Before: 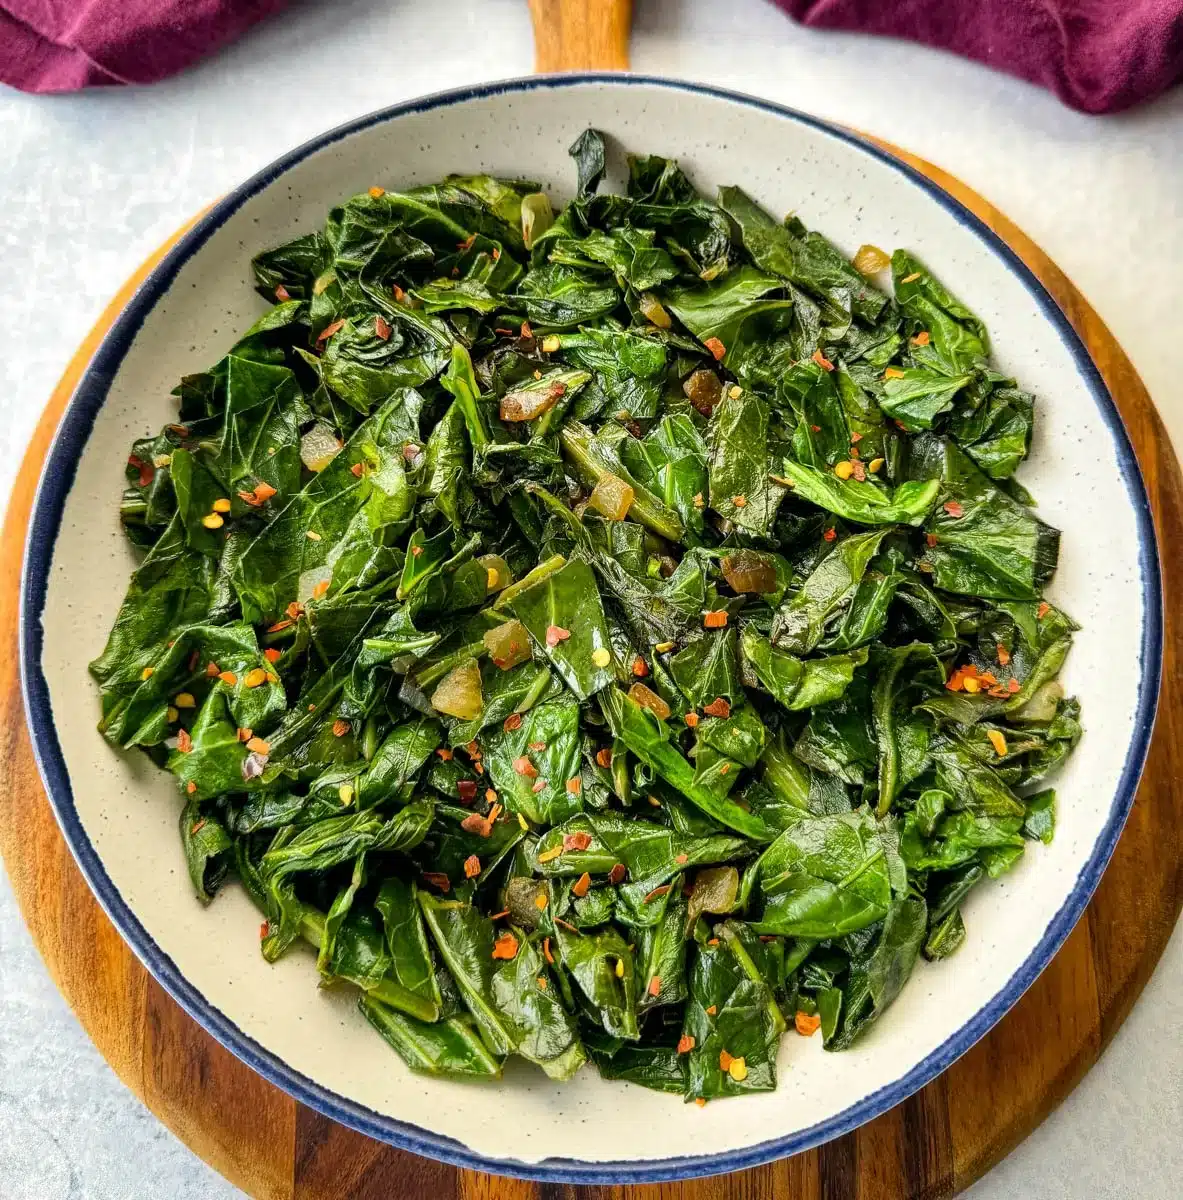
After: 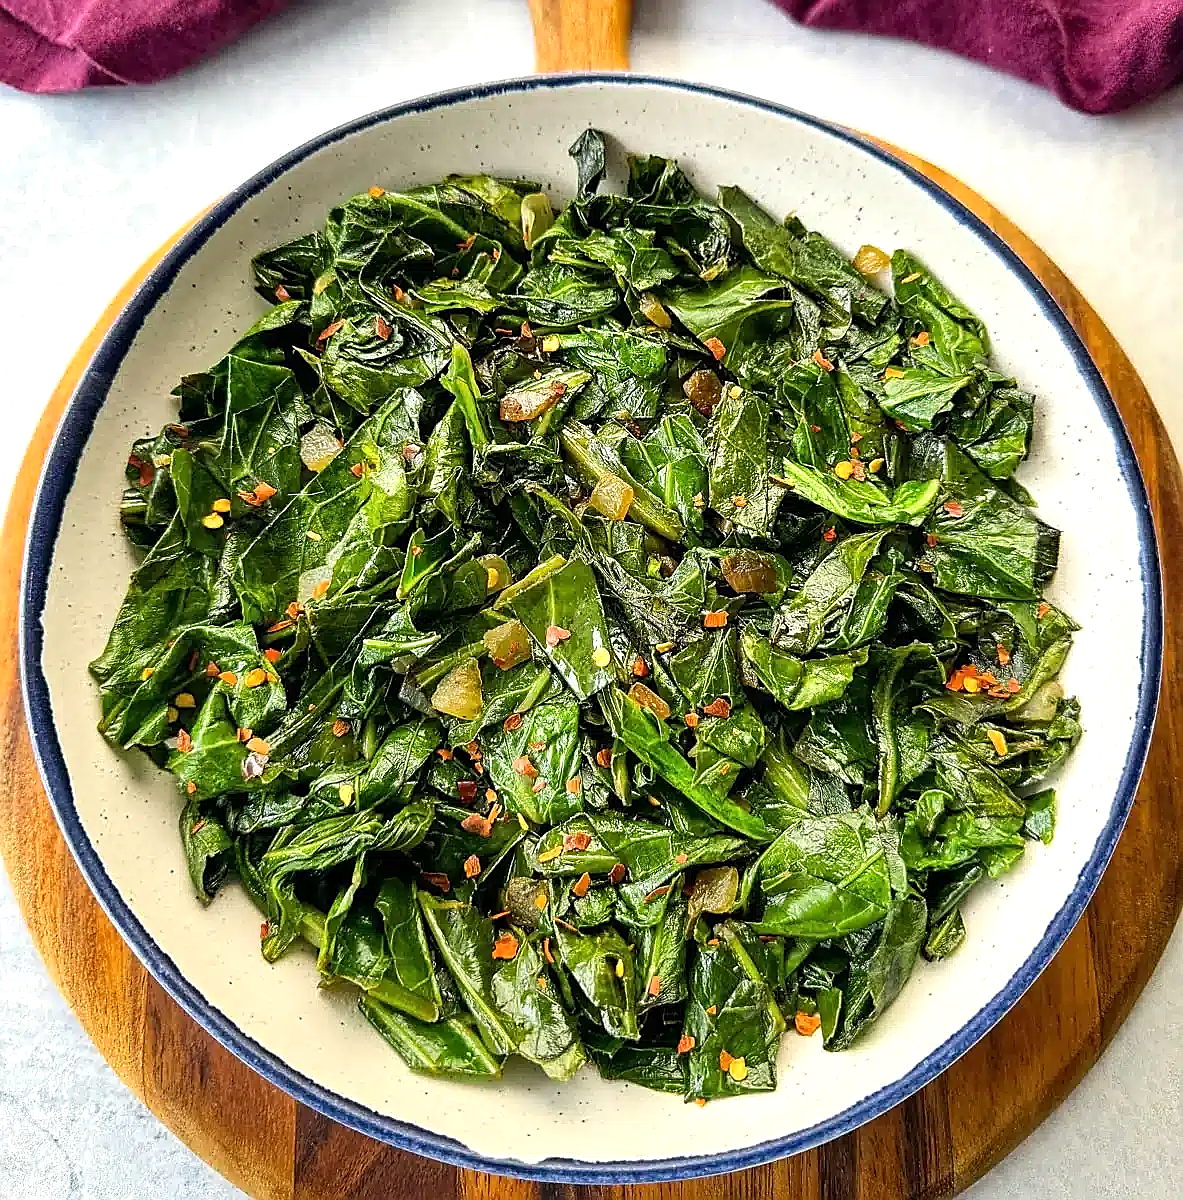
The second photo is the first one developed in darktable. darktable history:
sharpen: radius 1.359, amount 1.263, threshold 0.625
exposure: exposure 0.259 EV, compensate highlight preservation false
